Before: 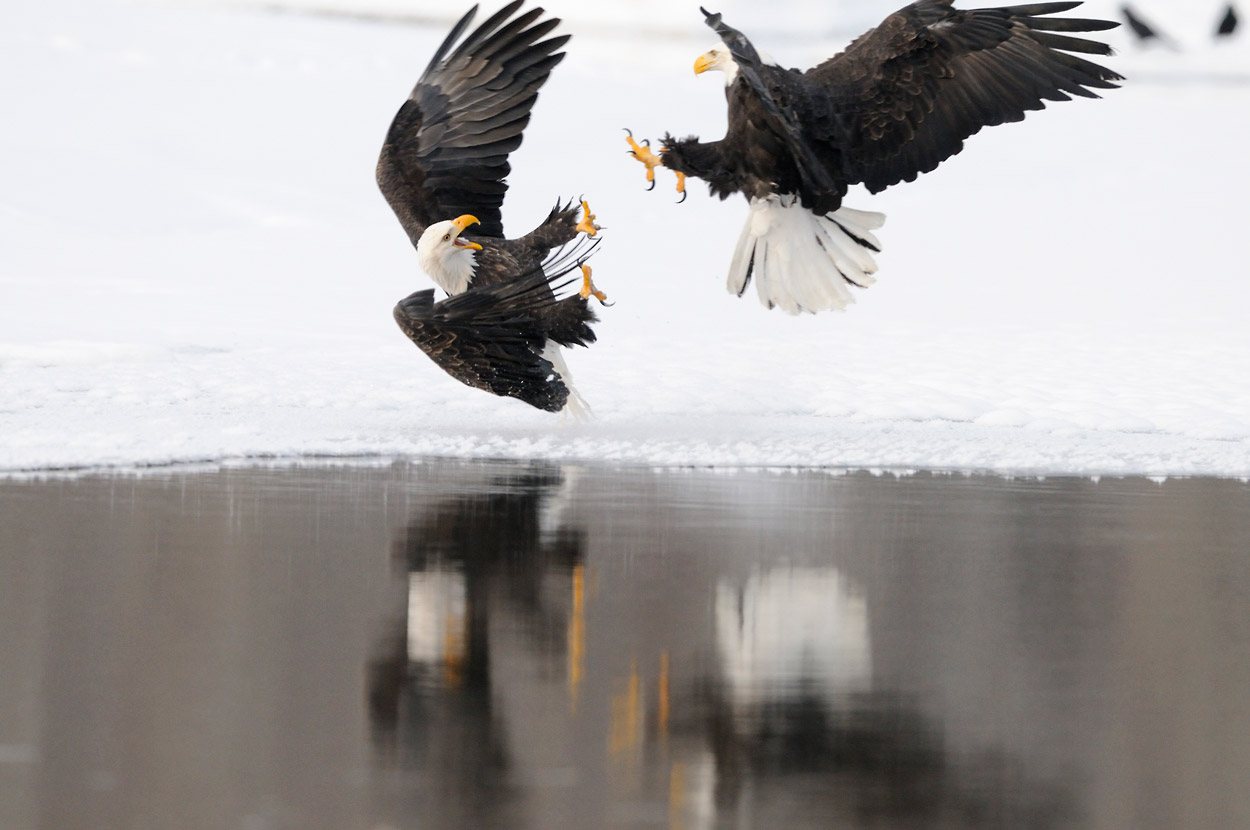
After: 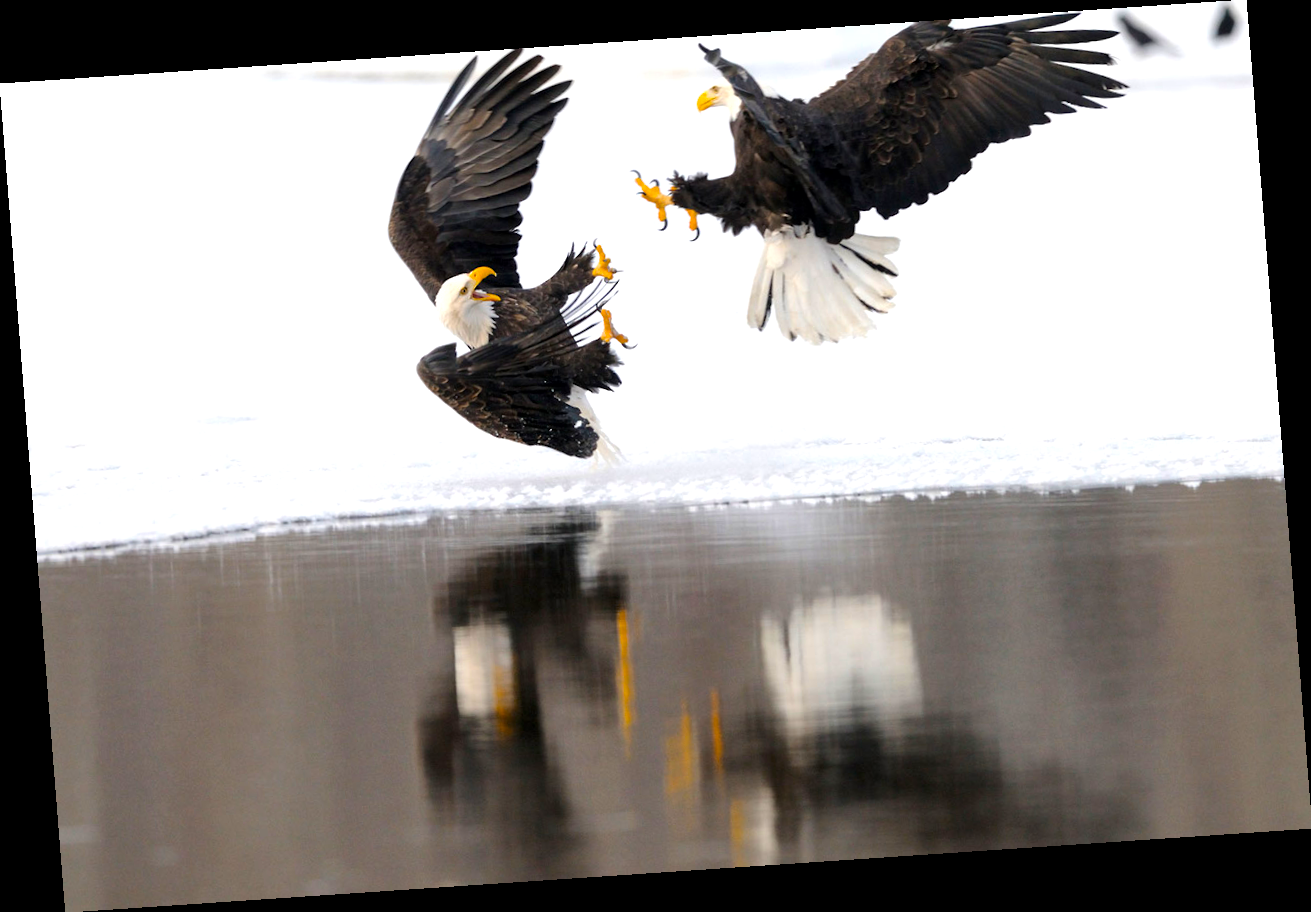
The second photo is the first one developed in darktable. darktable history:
local contrast: mode bilateral grid, contrast 25, coarseness 50, detail 123%, midtone range 0.2
rotate and perspective: rotation -4.2°, shear 0.006, automatic cropping off
color balance rgb: linear chroma grading › global chroma 50%, perceptual saturation grading › global saturation 2.34%, global vibrance 6.64%, contrast 12.71%, saturation formula JzAzBz (2021)
